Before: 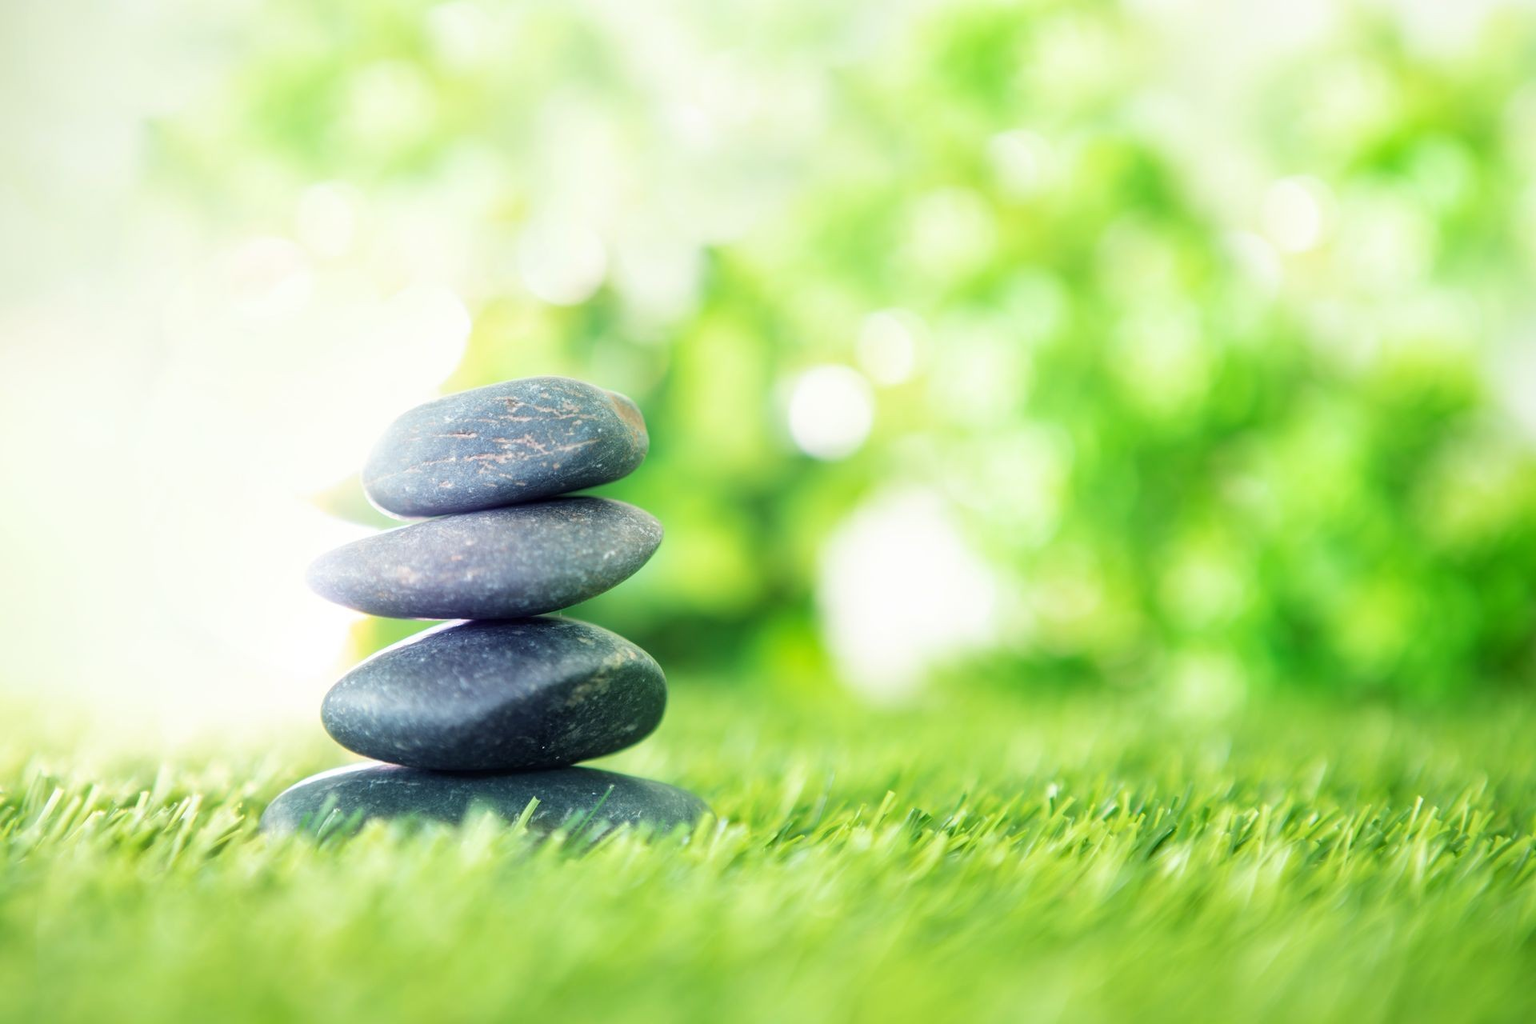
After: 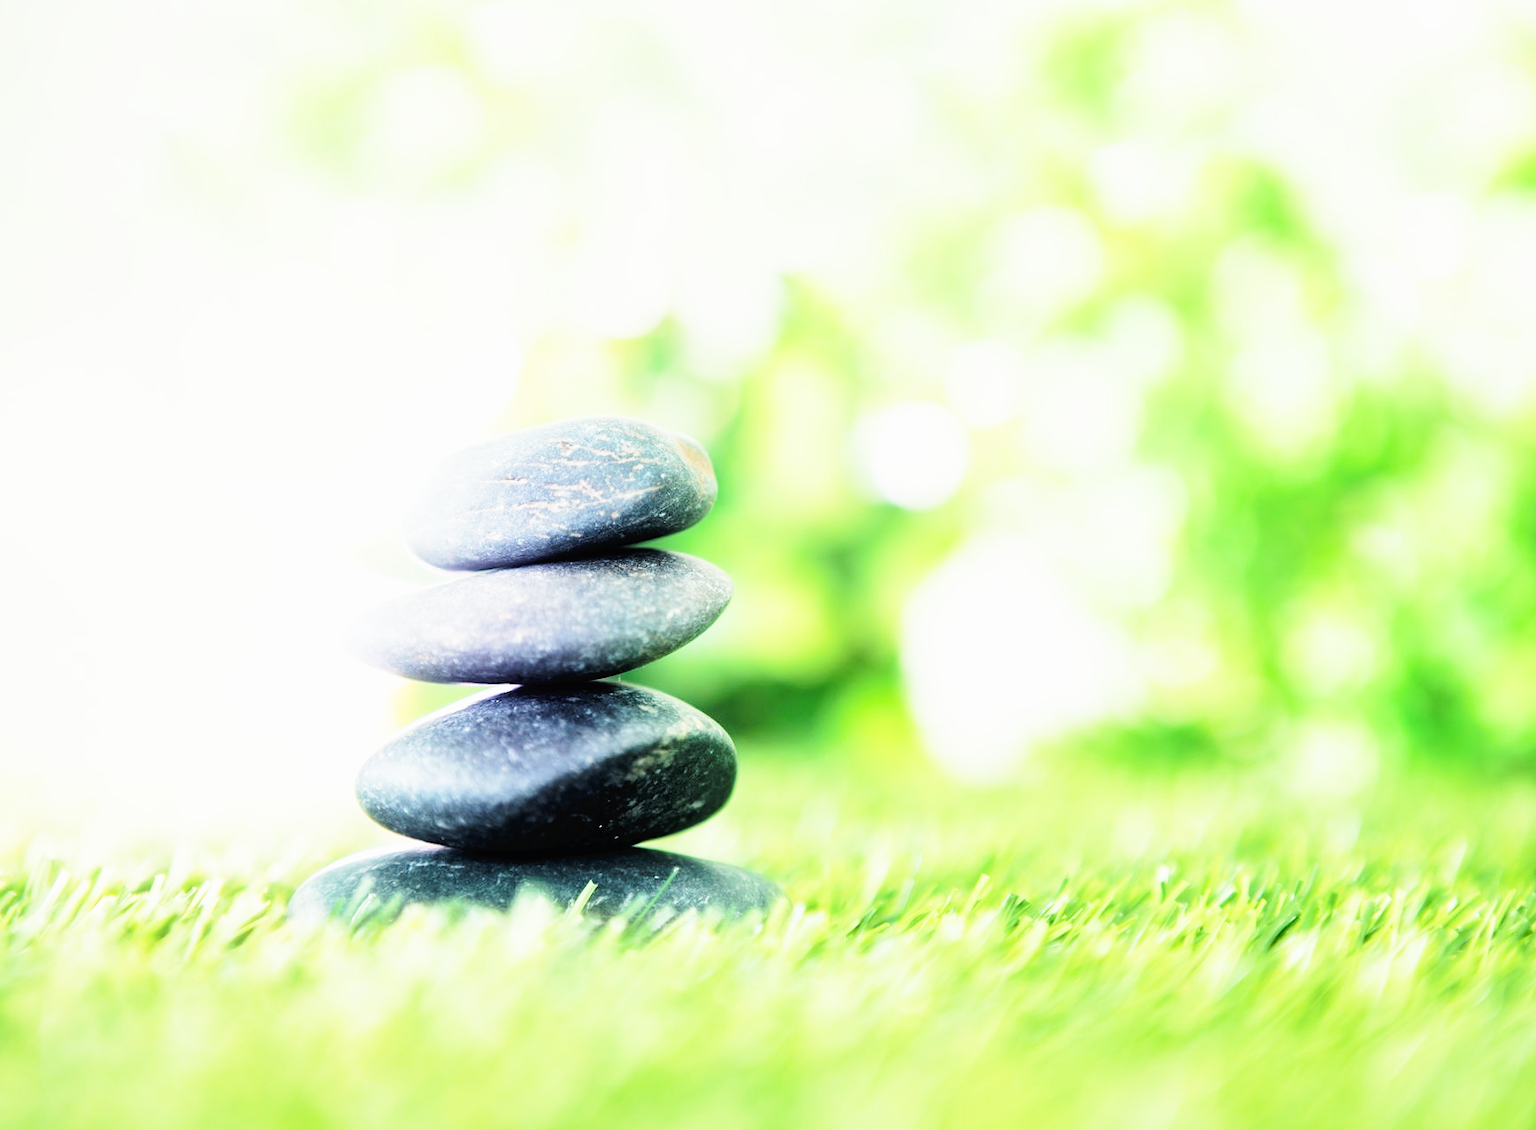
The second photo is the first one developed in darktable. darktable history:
crop: right 9.503%, bottom 0.034%
filmic rgb: black relative exposure -5.09 EV, white relative exposure 3.49 EV, threshold 5.98 EV, hardness 3.17, contrast 1.489, highlights saturation mix -50%, iterations of high-quality reconstruction 0, enable highlight reconstruction true
exposure: exposure 0.609 EV, compensate exposure bias true, compensate highlight preservation false
tone curve: curves: ch0 [(0, 0) (0.003, 0.019) (0.011, 0.022) (0.025, 0.03) (0.044, 0.049) (0.069, 0.08) (0.1, 0.111) (0.136, 0.144) (0.177, 0.189) (0.224, 0.23) (0.277, 0.285) (0.335, 0.356) (0.399, 0.428) (0.468, 0.511) (0.543, 0.597) (0.623, 0.682) (0.709, 0.773) (0.801, 0.865) (0.898, 0.945) (1, 1)], preserve colors none
